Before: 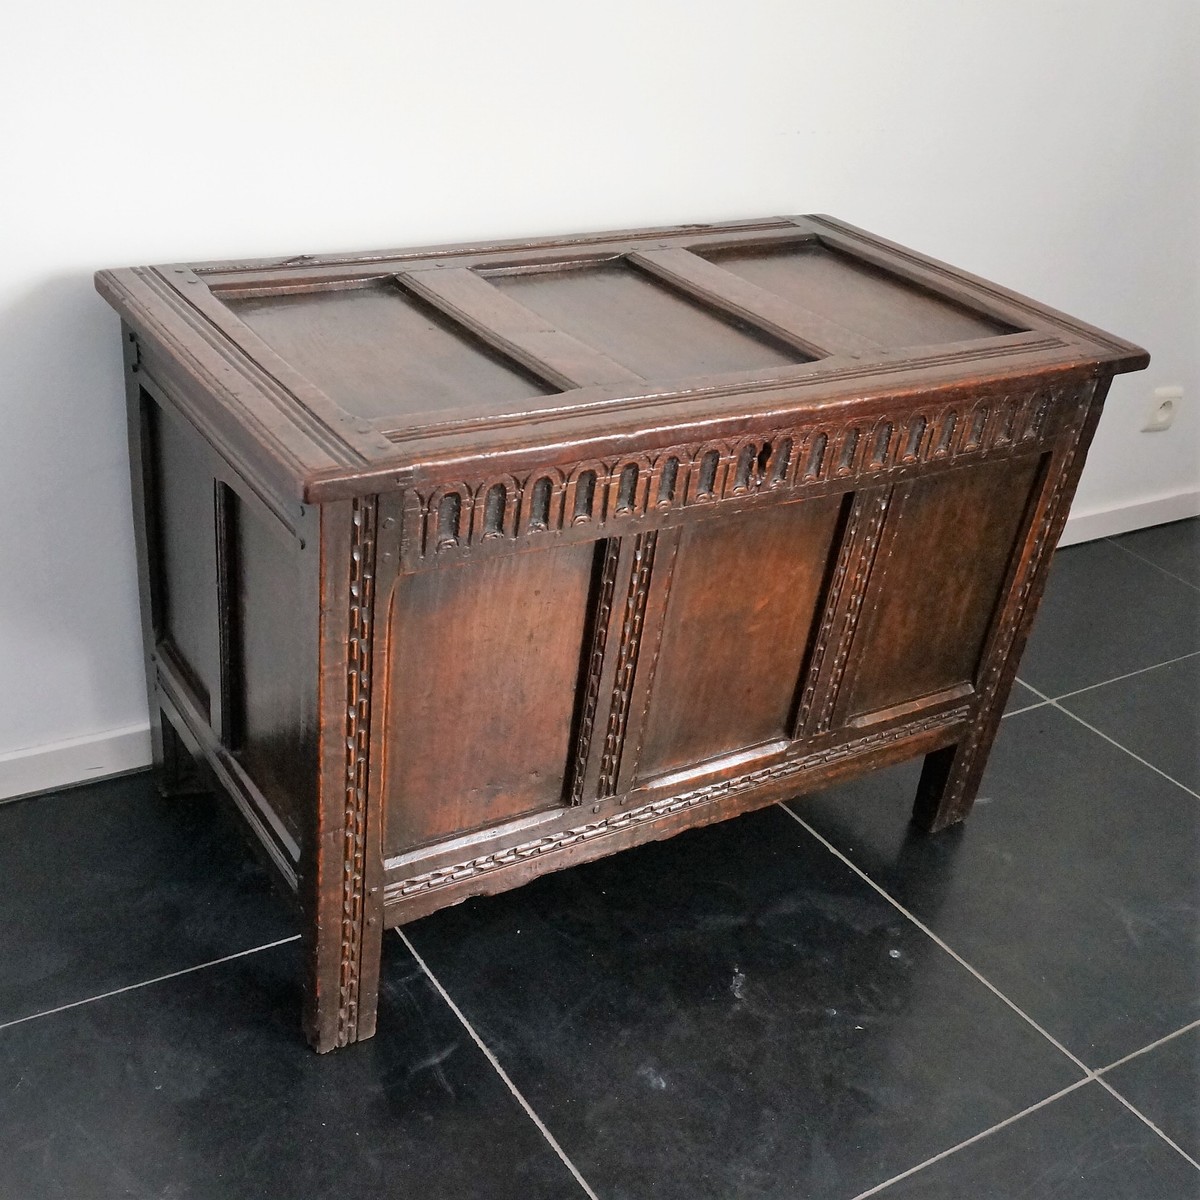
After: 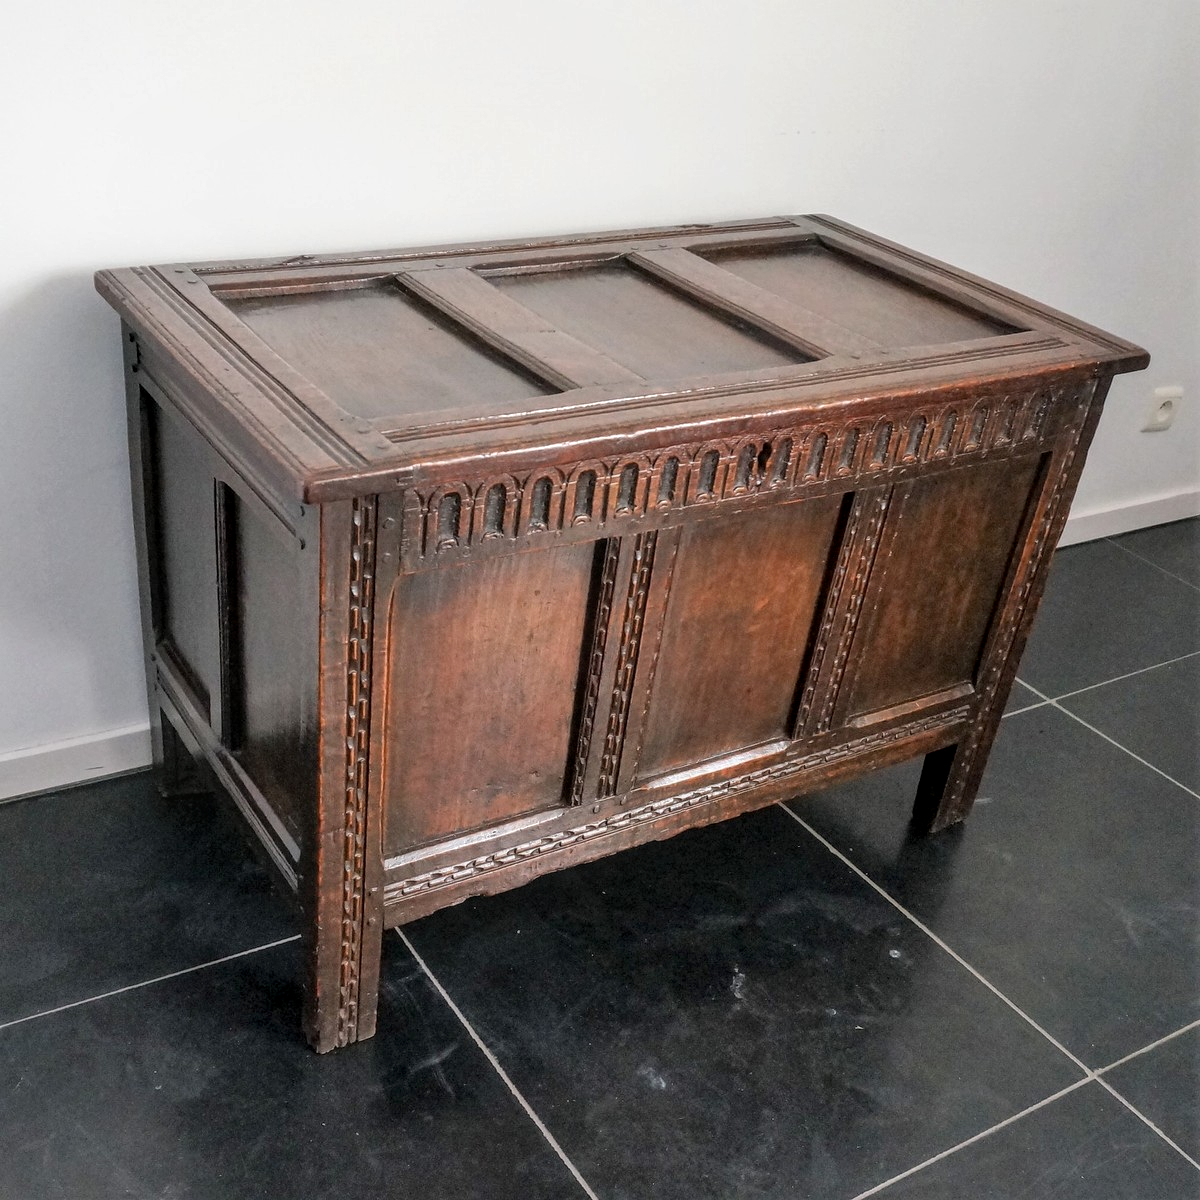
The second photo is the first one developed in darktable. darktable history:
tone equalizer: -8 EV -0.55 EV
local contrast: highlights 0%, shadows 0%, detail 133%
